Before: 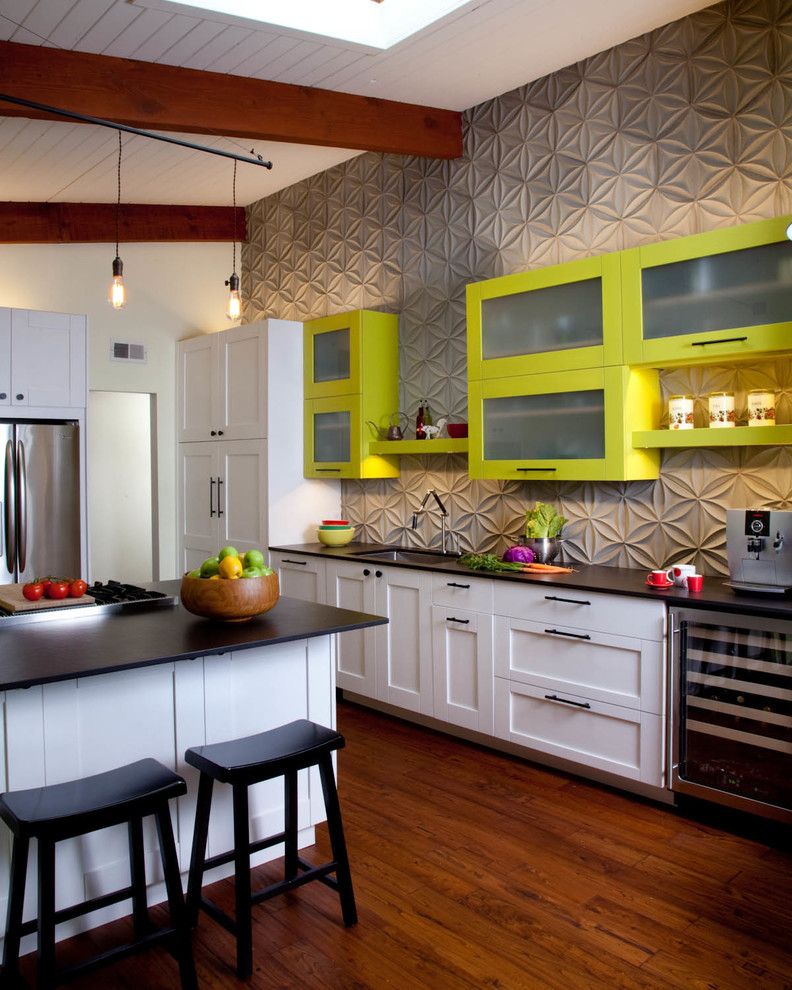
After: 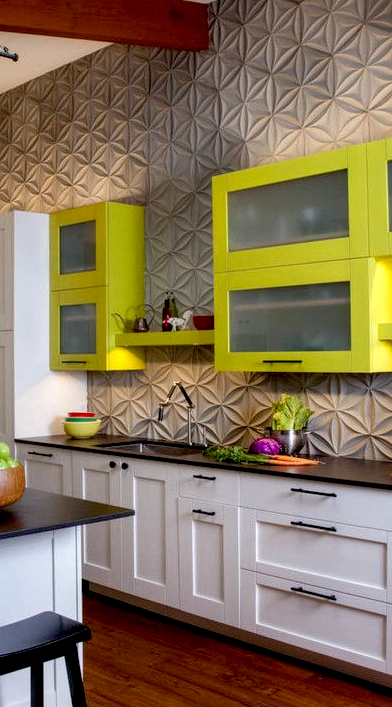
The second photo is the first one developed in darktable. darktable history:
crop: left 32.075%, top 10.976%, right 18.355%, bottom 17.596%
local contrast: on, module defaults
exposure: black level correction 0.01, exposure 0.014 EV, compensate highlight preservation false
